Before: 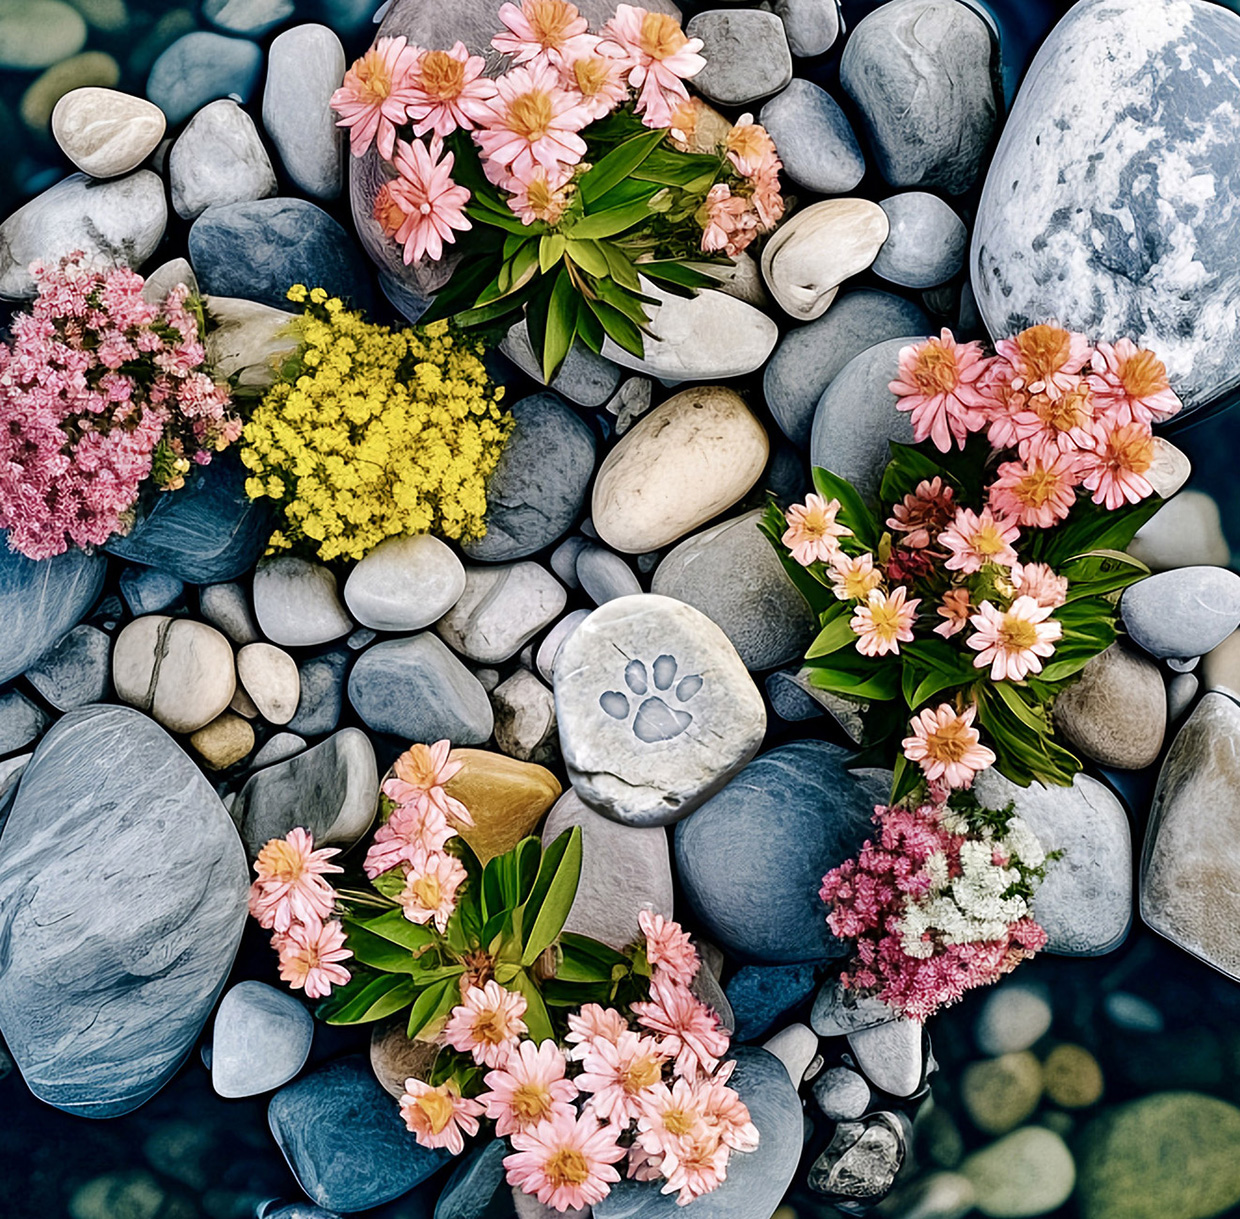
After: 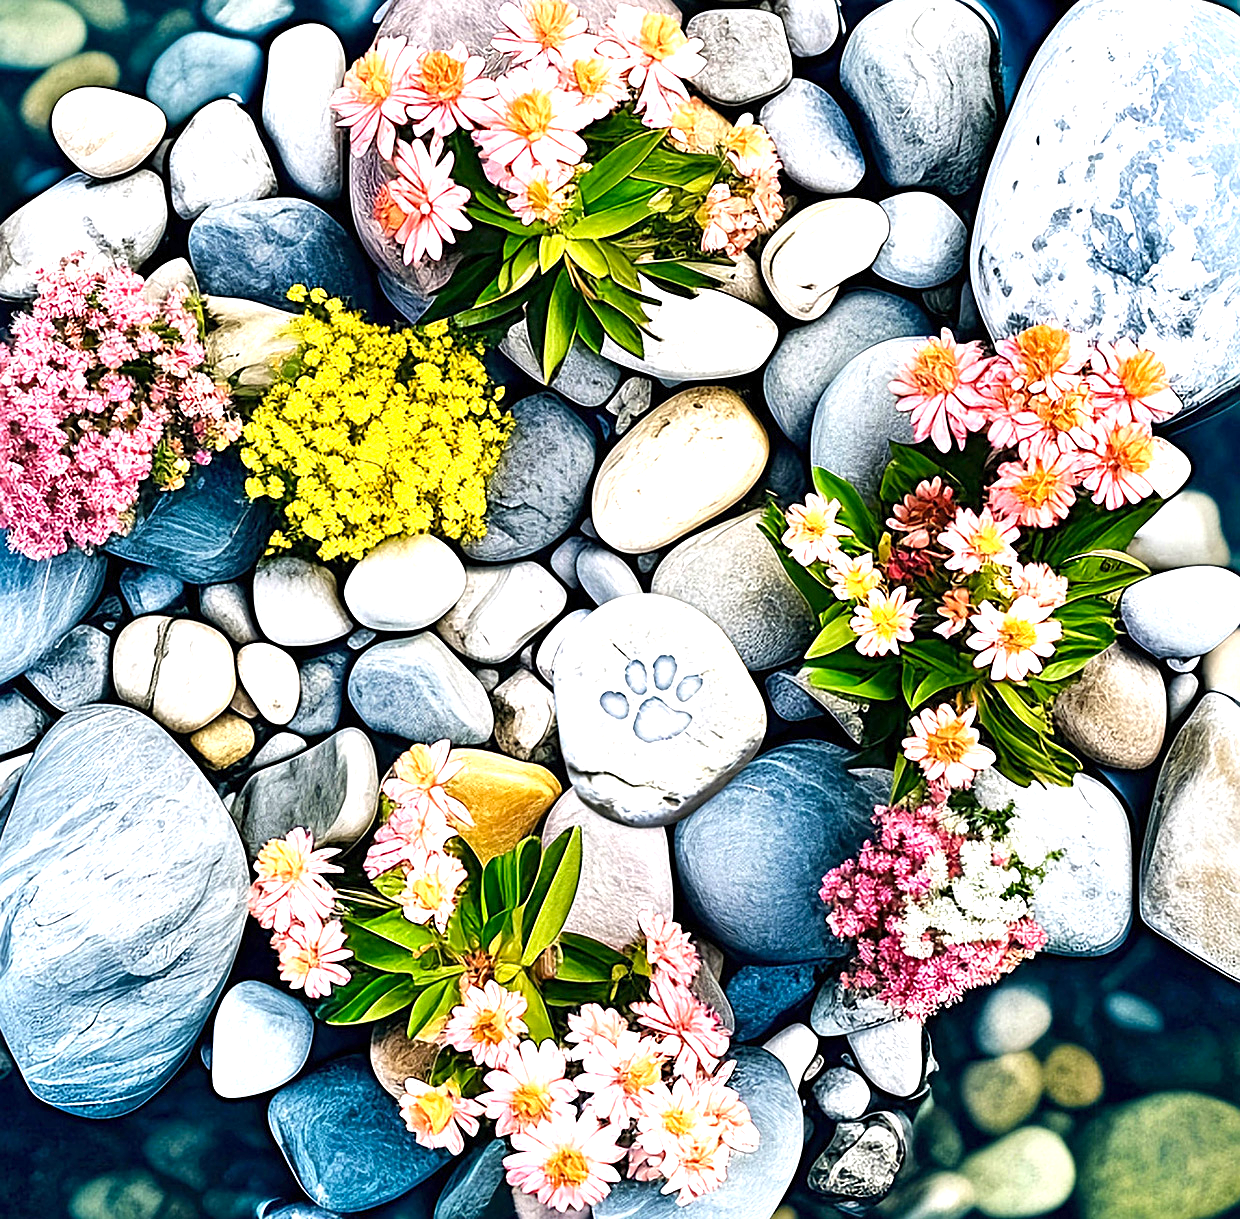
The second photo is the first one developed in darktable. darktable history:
color balance: output saturation 110%
exposure: exposure 1.25 EV, compensate exposure bias true, compensate highlight preservation false
sharpen: on, module defaults
